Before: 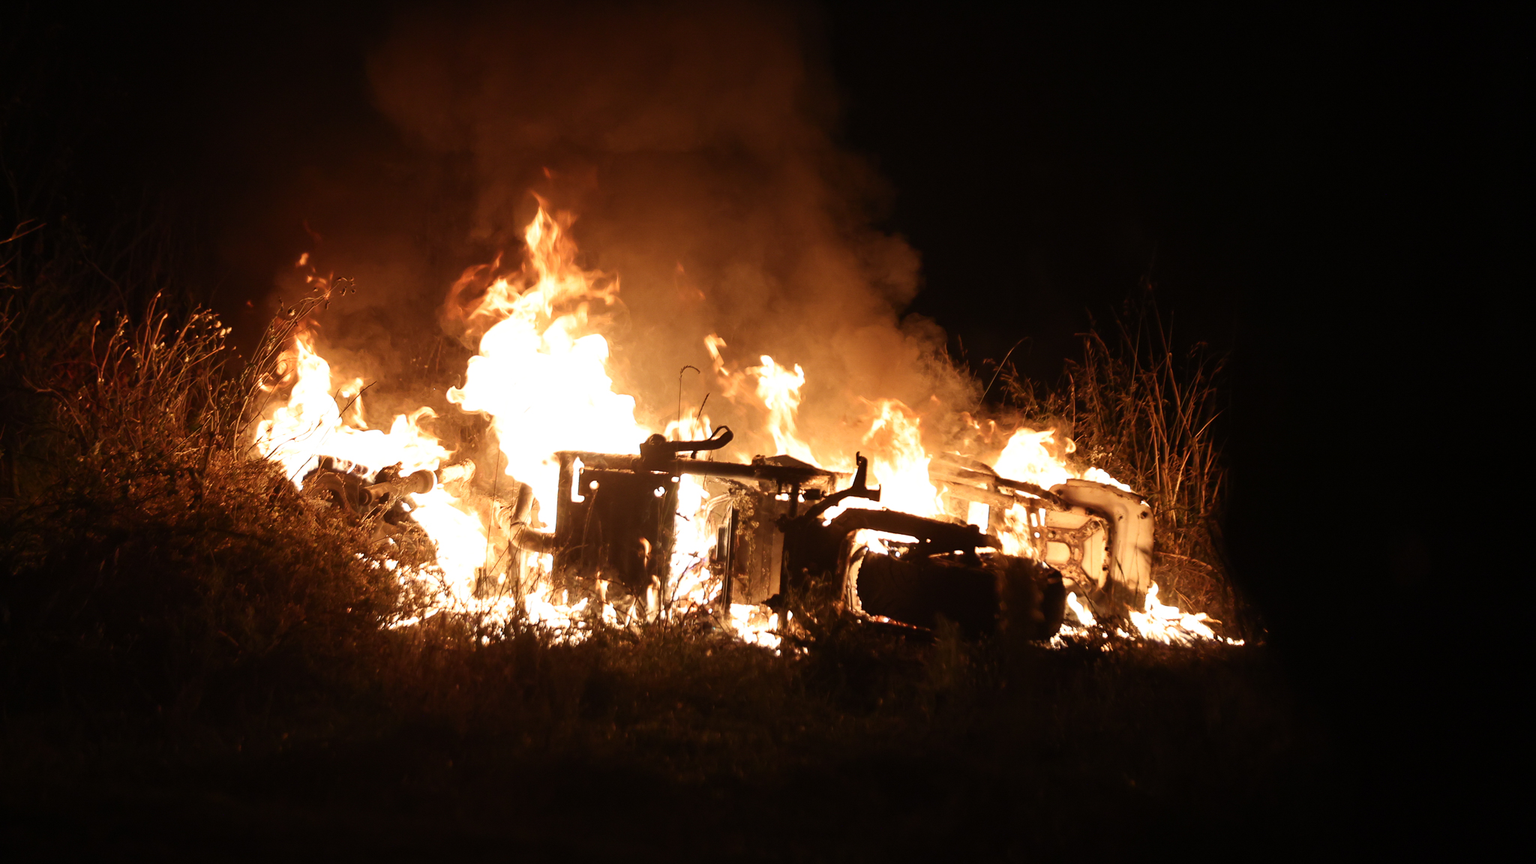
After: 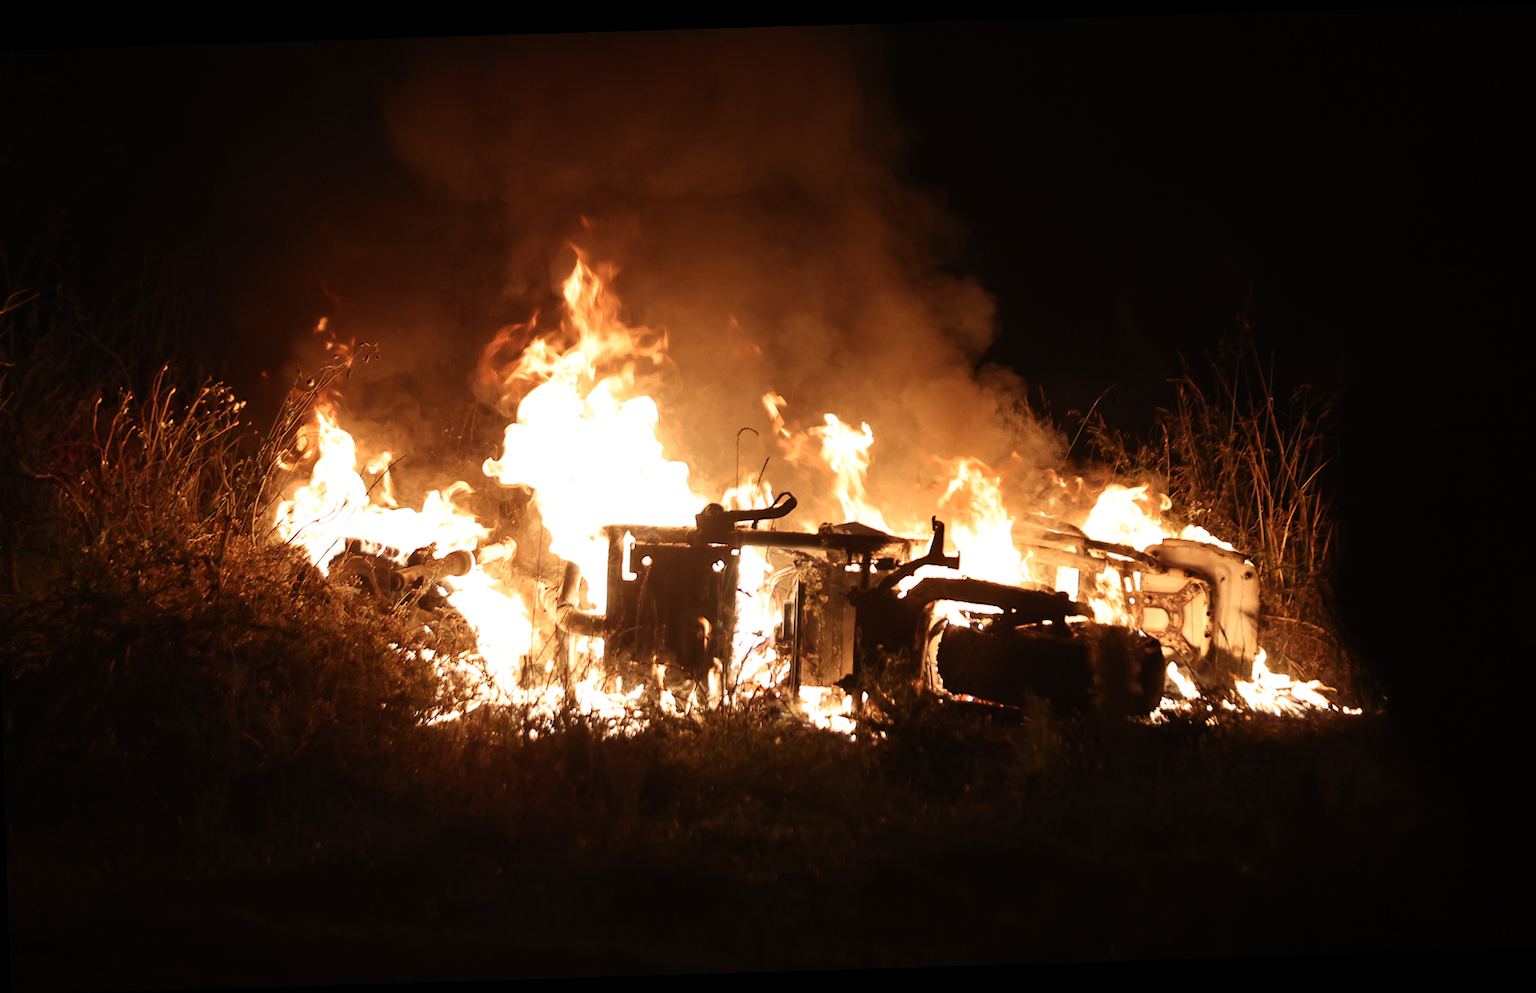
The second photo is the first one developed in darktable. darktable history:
rotate and perspective: rotation -1.75°, automatic cropping off
crop and rotate: left 1.088%, right 8.807%
